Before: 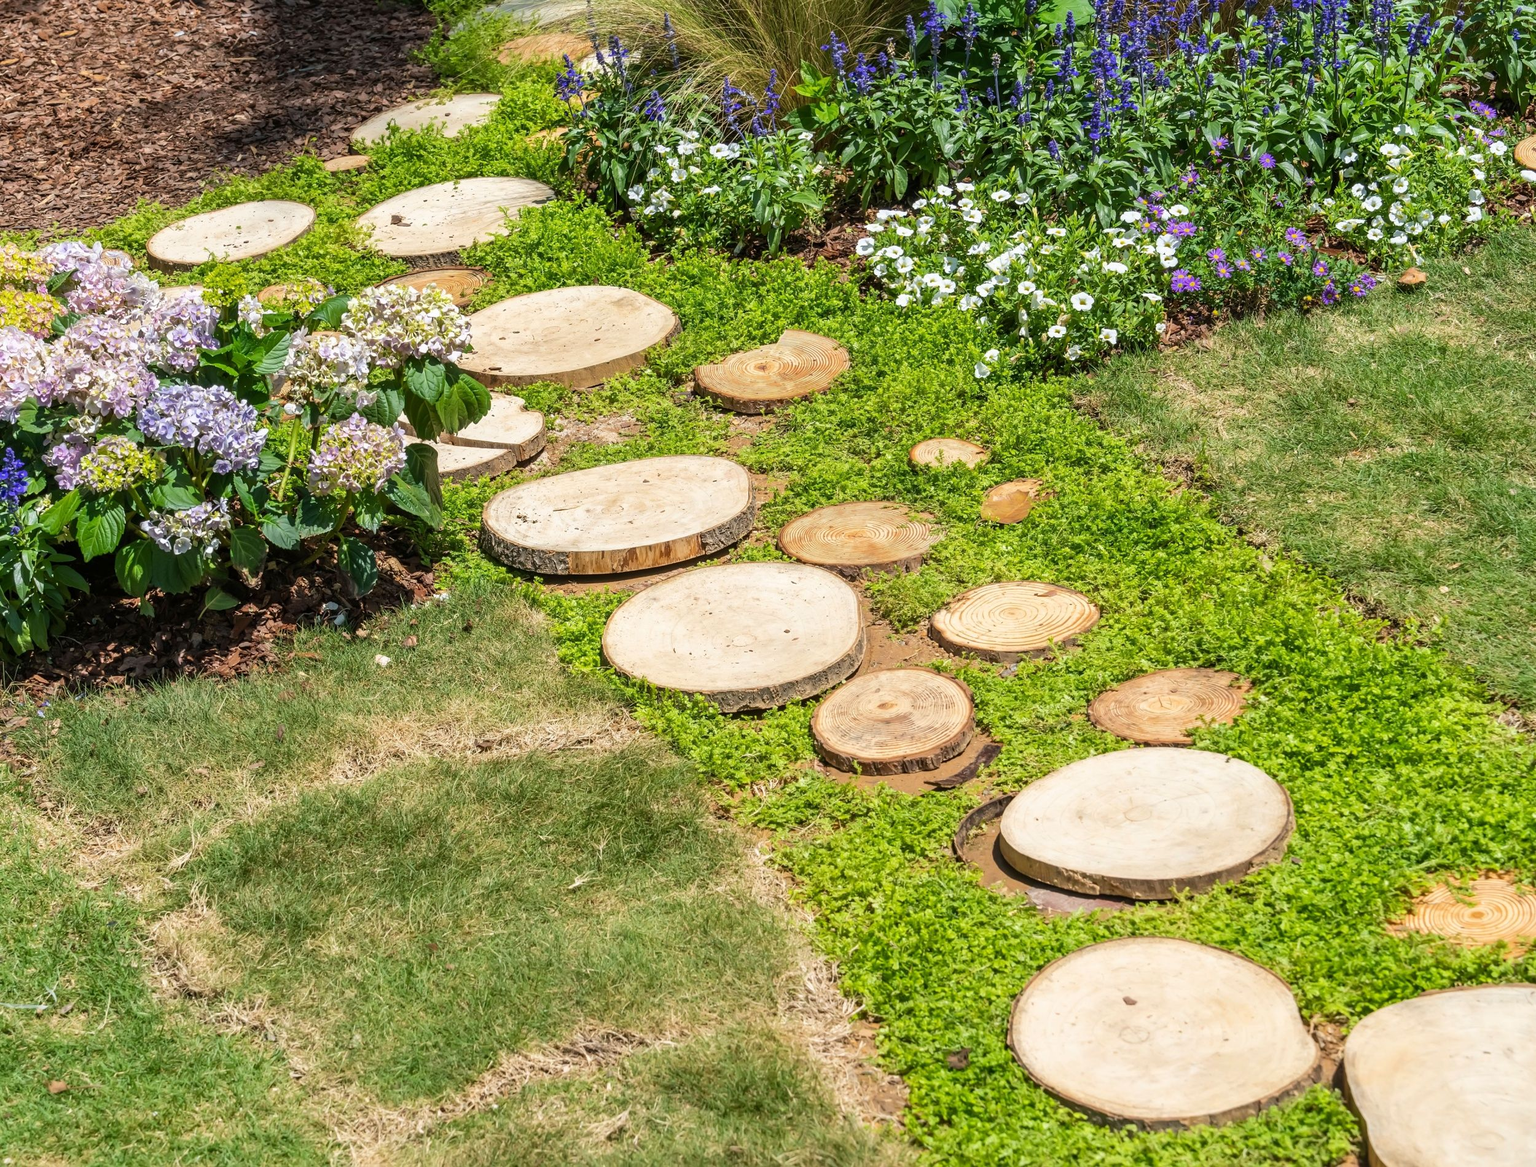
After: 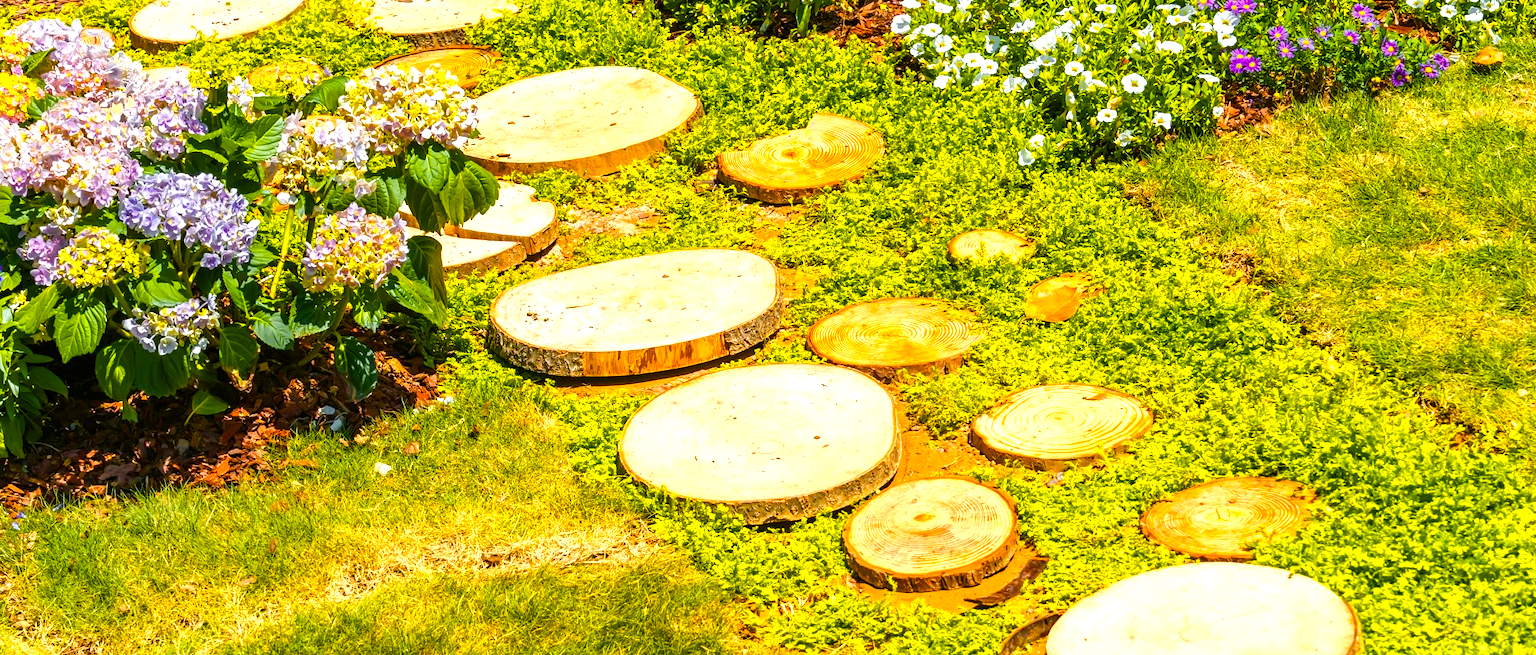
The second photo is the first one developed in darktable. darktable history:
color balance rgb: linear chroma grading › shadows 10%, linear chroma grading › highlights 10%, linear chroma grading › global chroma 15%, linear chroma grading › mid-tones 15%, perceptual saturation grading › global saturation 40%, perceptual saturation grading › highlights -25%, perceptual saturation grading › mid-tones 35%, perceptual saturation grading › shadows 35%, perceptual brilliance grading › global brilliance 11.29%, global vibrance 11.29%
crop: left 1.744%, top 19.225%, right 5.069%, bottom 28.357%
color zones: curves: ch0 [(0, 0.511) (0.143, 0.531) (0.286, 0.56) (0.429, 0.5) (0.571, 0.5) (0.714, 0.5) (0.857, 0.5) (1, 0.5)]; ch1 [(0, 0.525) (0.143, 0.705) (0.286, 0.715) (0.429, 0.35) (0.571, 0.35) (0.714, 0.35) (0.857, 0.4) (1, 0.4)]; ch2 [(0, 0.572) (0.143, 0.512) (0.286, 0.473) (0.429, 0.45) (0.571, 0.5) (0.714, 0.5) (0.857, 0.518) (1, 0.518)]
